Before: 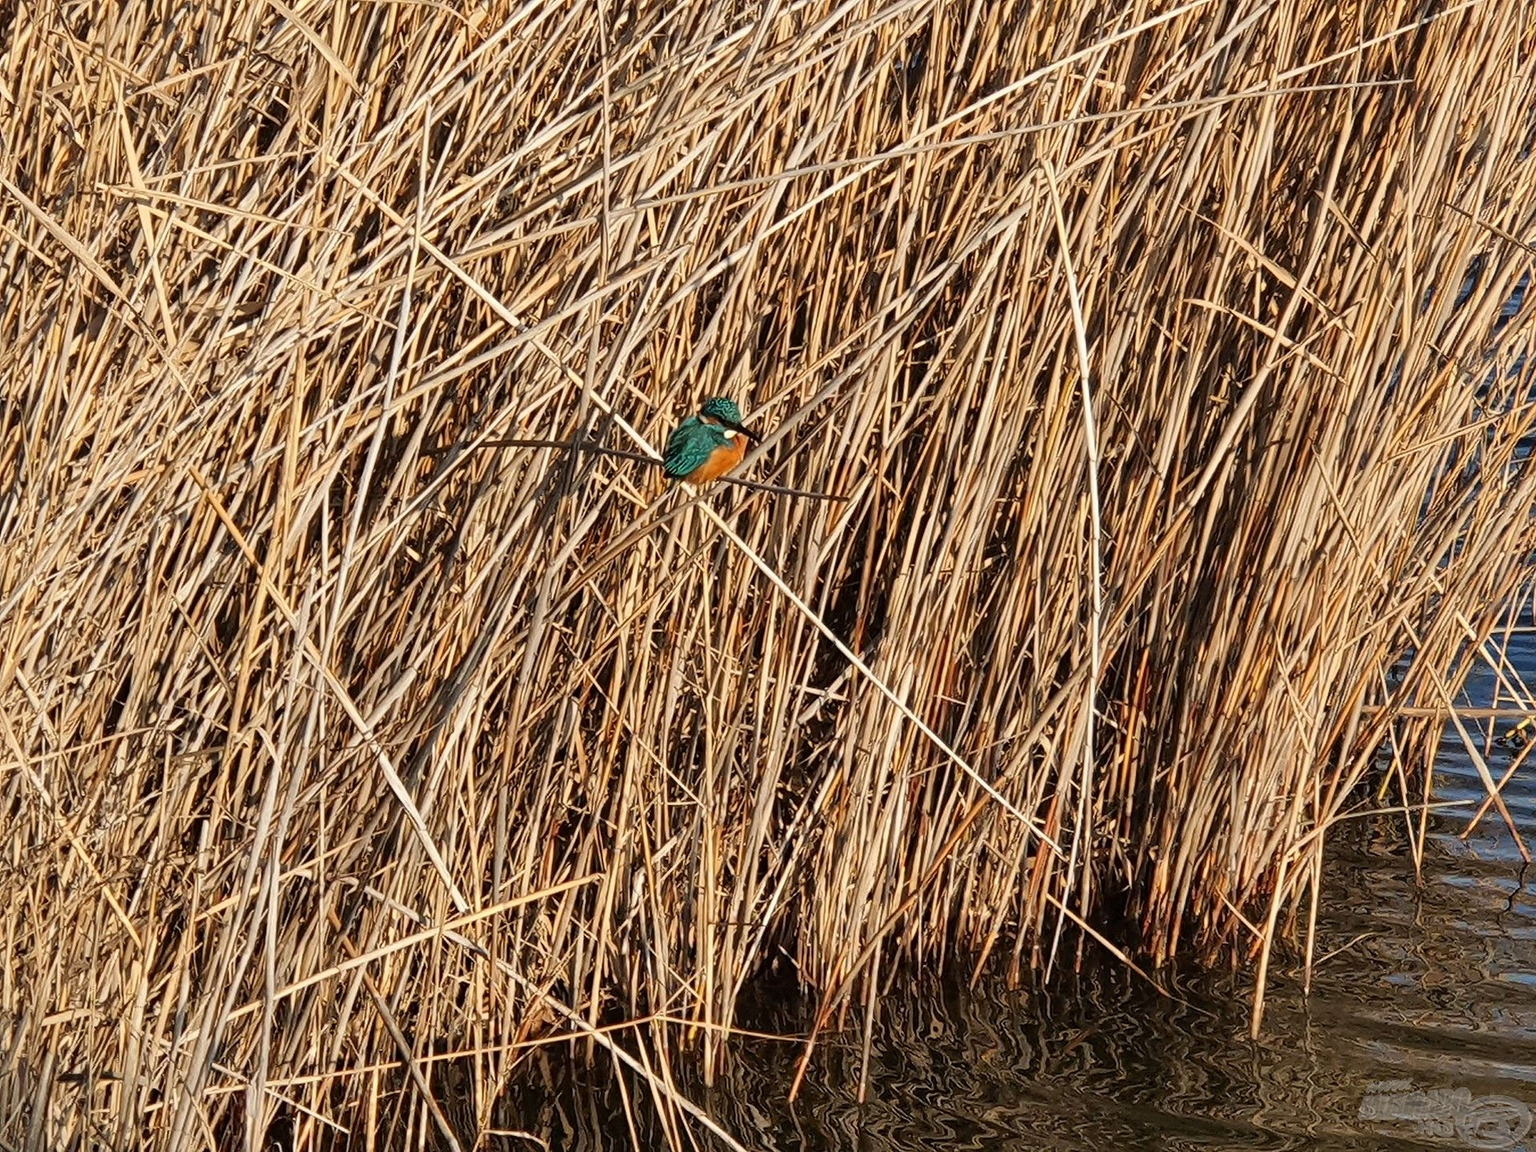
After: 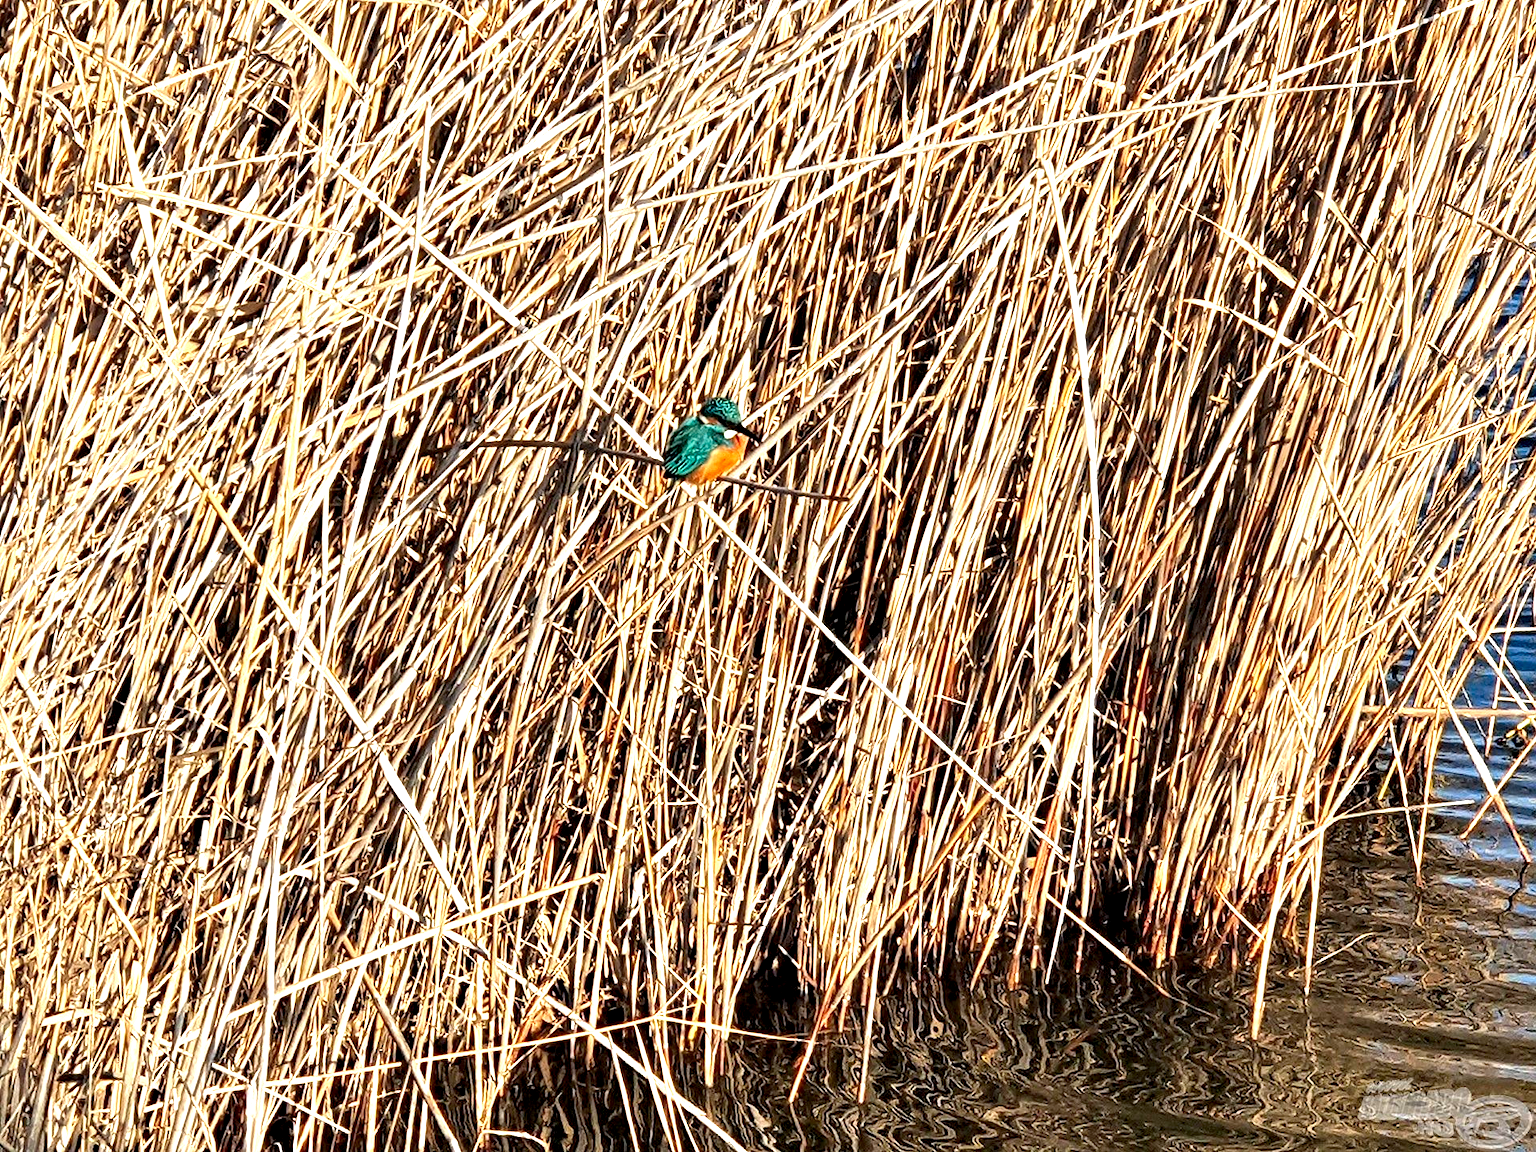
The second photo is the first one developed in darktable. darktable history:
contrast equalizer: octaves 7, y [[0.528, 0.548, 0.563, 0.562, 0.546, 0.526], [0.55 ×6], [0 ×6], [0 ×6], [0 ×6]]
exposure: black level correction 0.001, exposure 1.12 EV, compensate highlight preservation false
